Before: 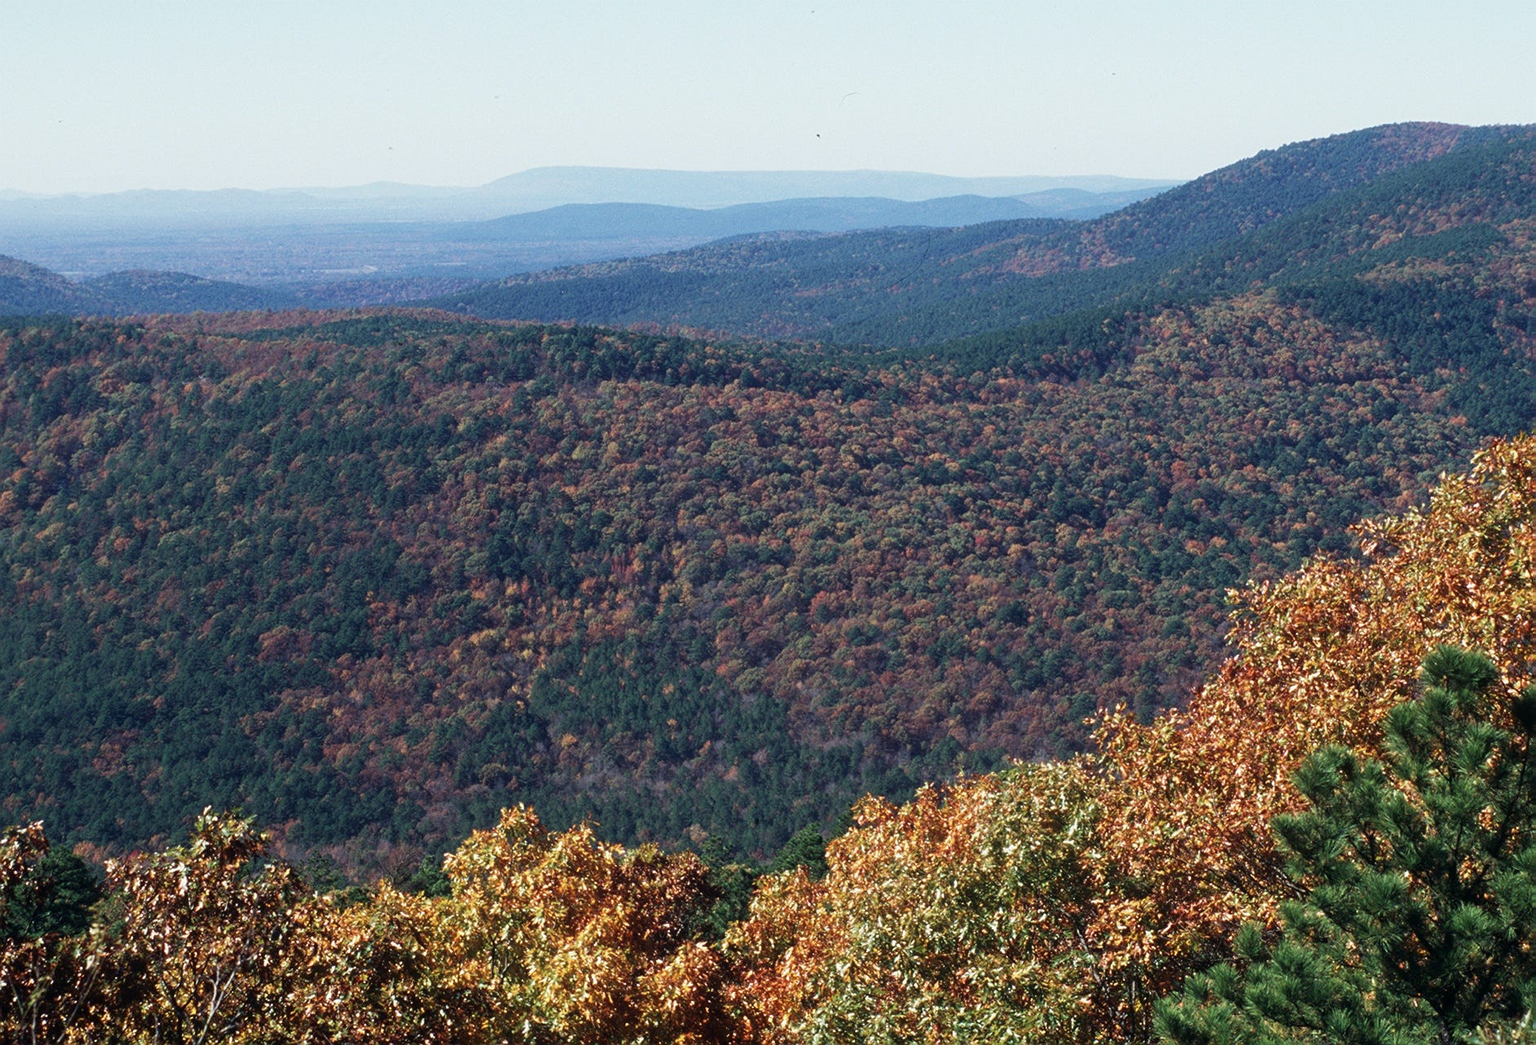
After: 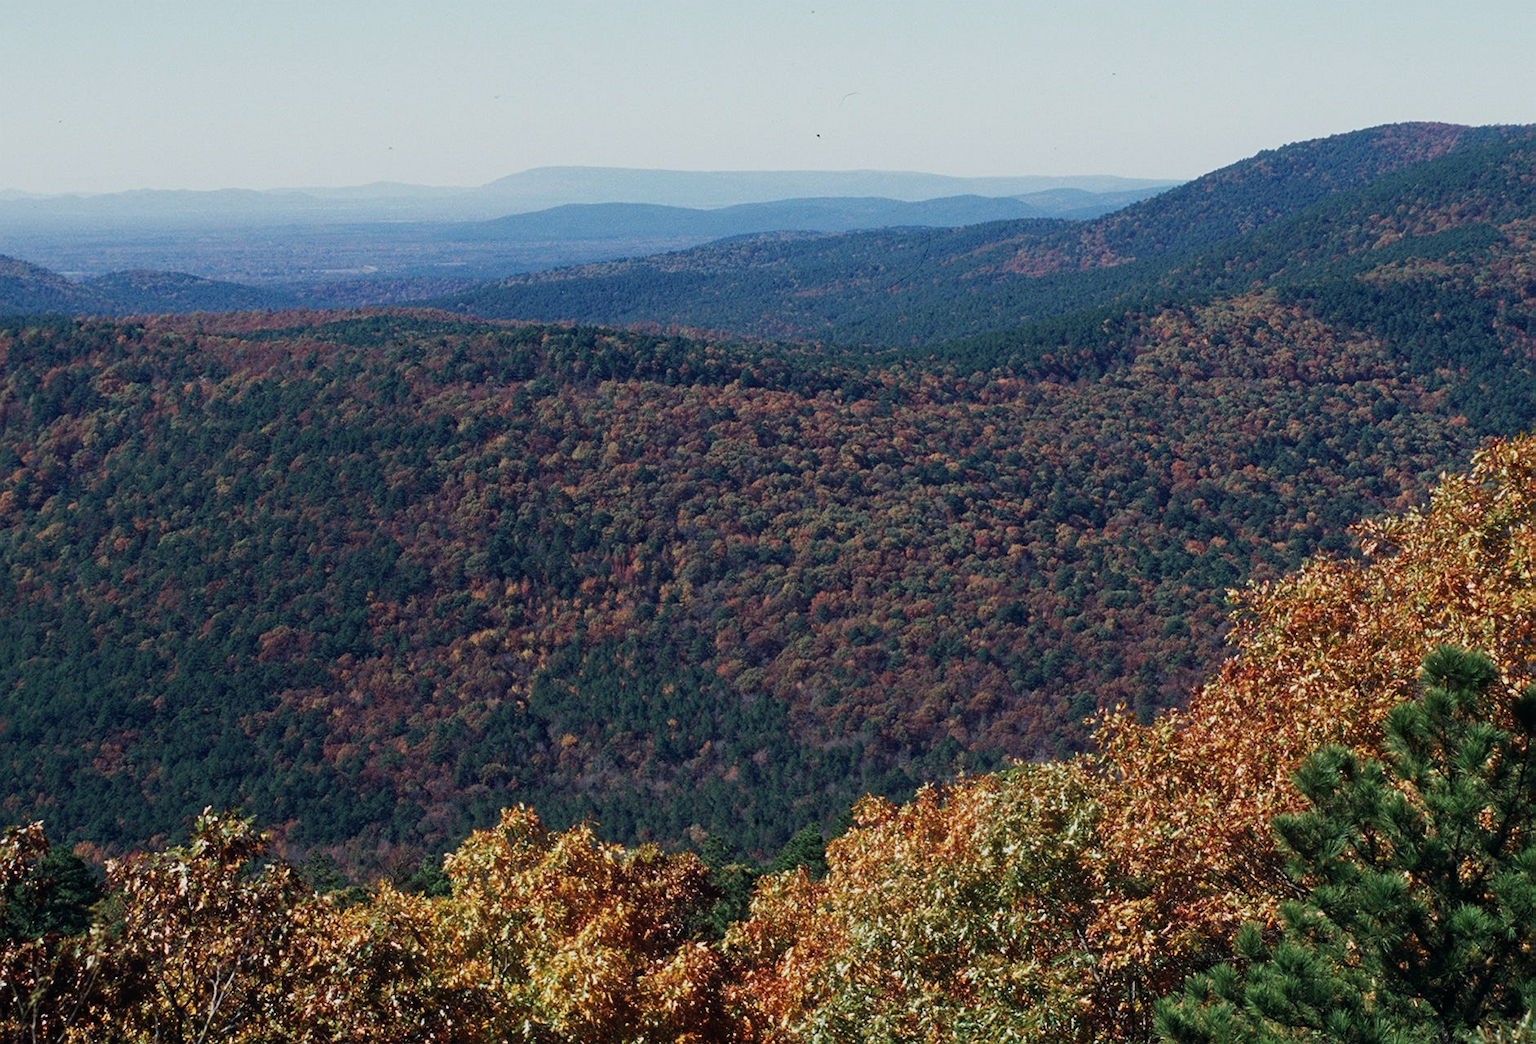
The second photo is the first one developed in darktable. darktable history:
haze removal: strength 0.286, distance 0.247, compatibility mode true, adaptive false
exposure: exposure -0.361 EV, compensate highlight preservation false
